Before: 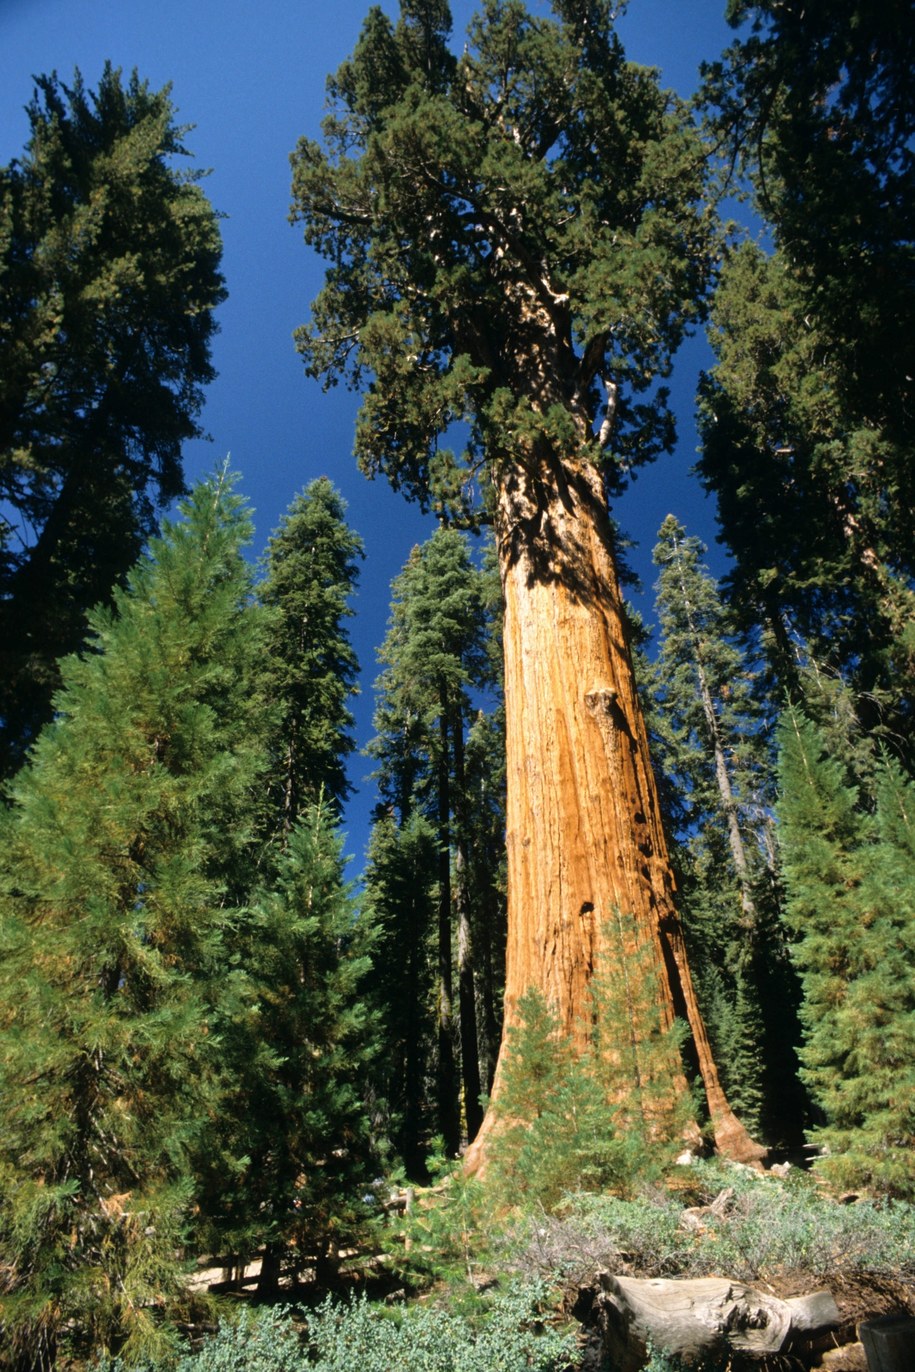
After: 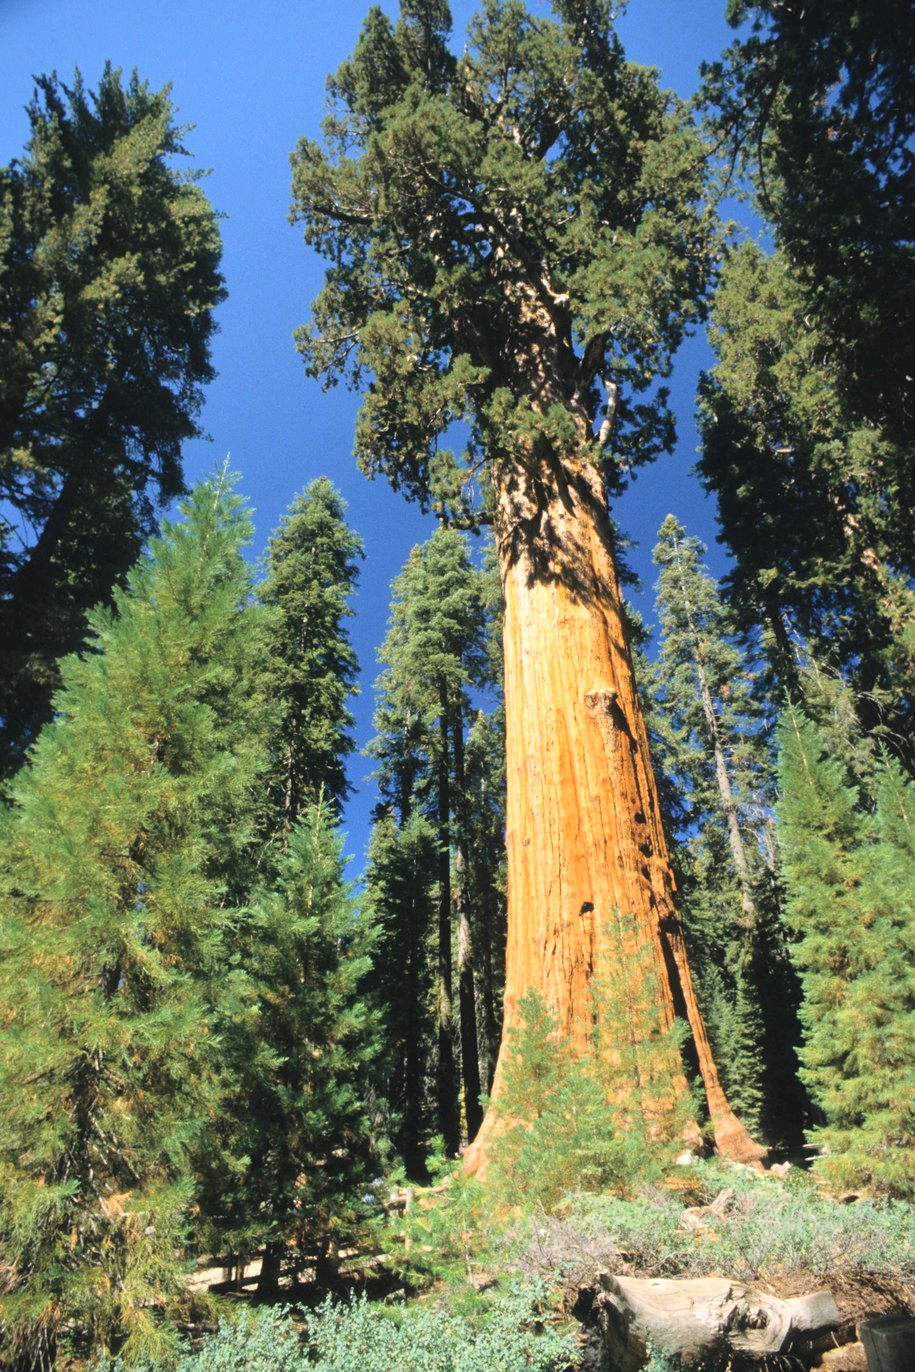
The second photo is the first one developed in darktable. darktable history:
contrast brightness saturation: contrast 0.098, brightness 0.301, saturation 0.144
